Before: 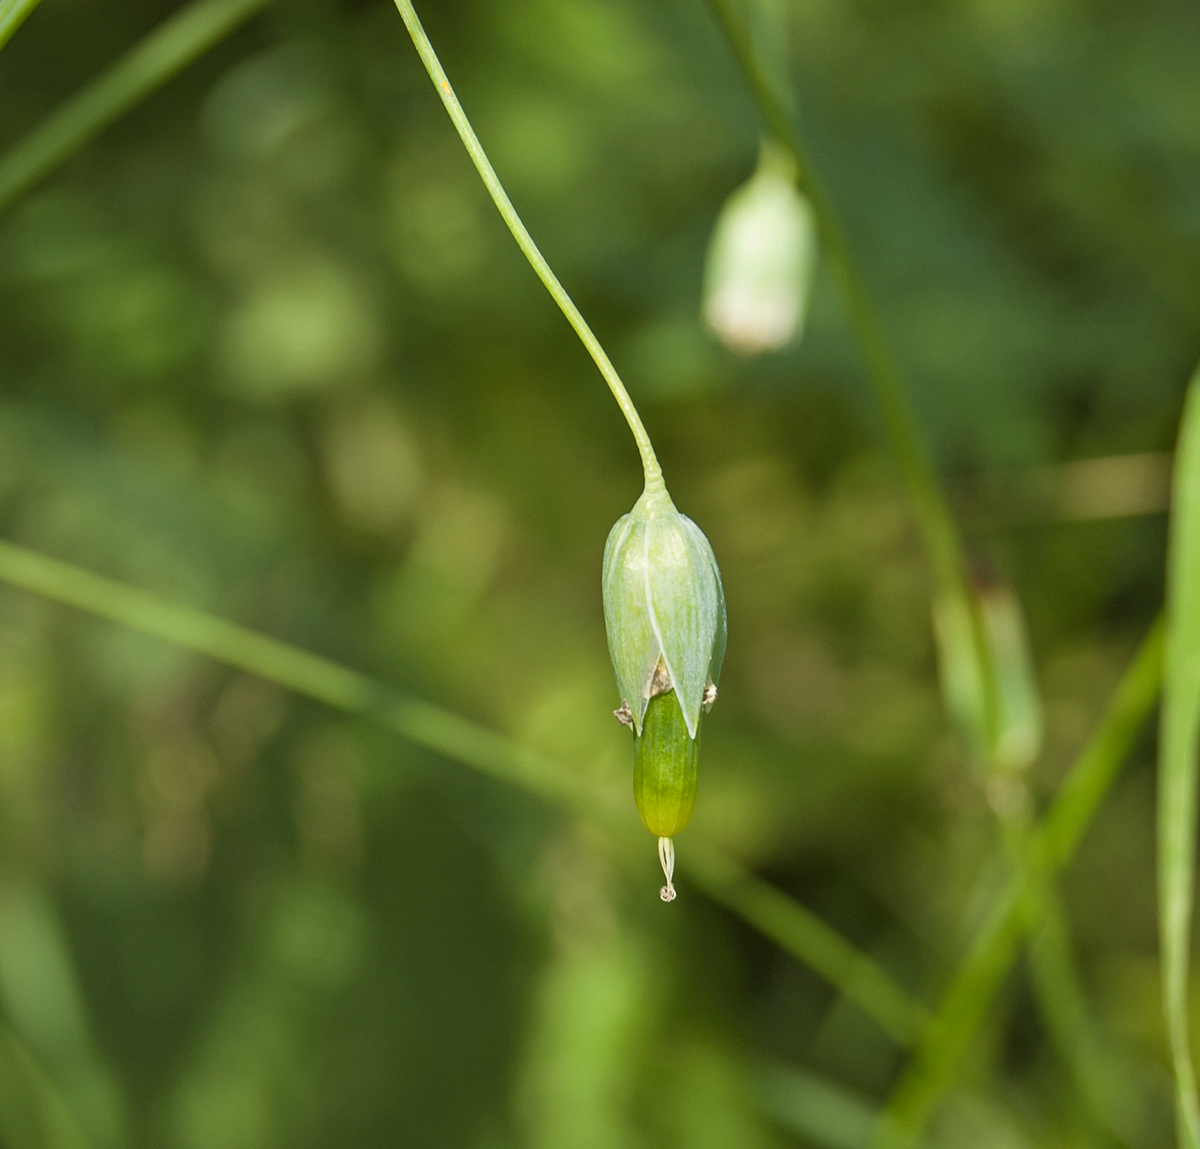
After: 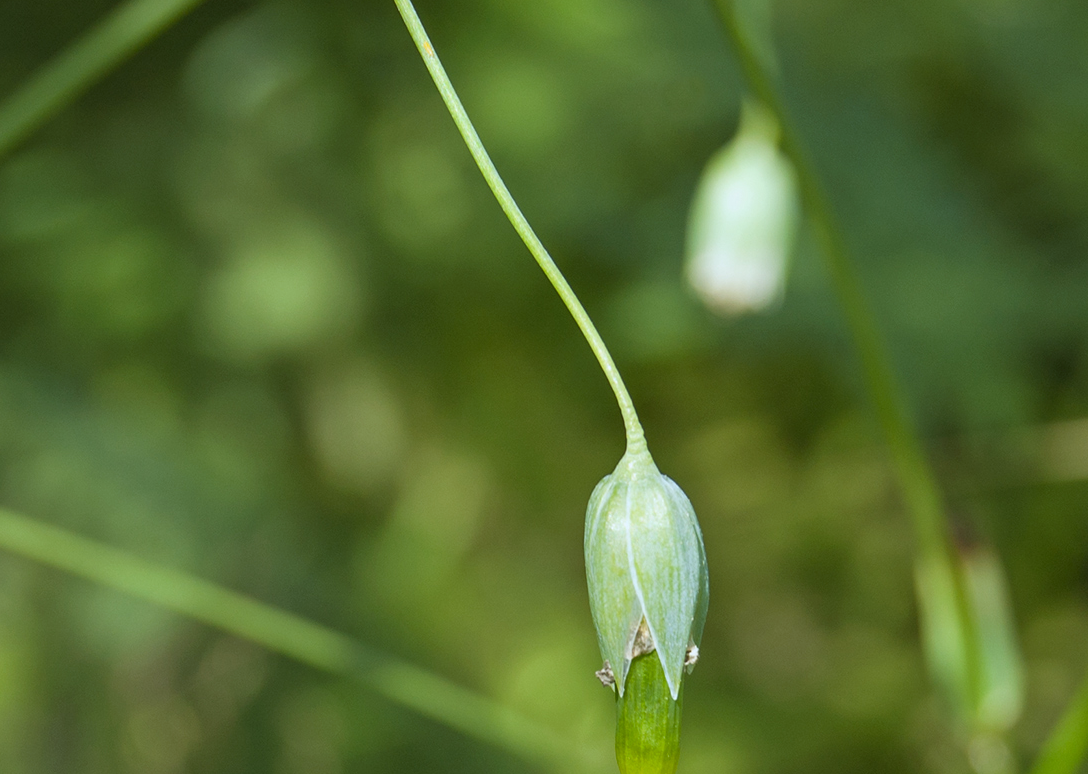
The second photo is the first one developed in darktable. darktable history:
crop: left 1.509%, top 3.452%, right 7.696%, bottom 28.452%
white balance: red 0.931, blue 1.11
